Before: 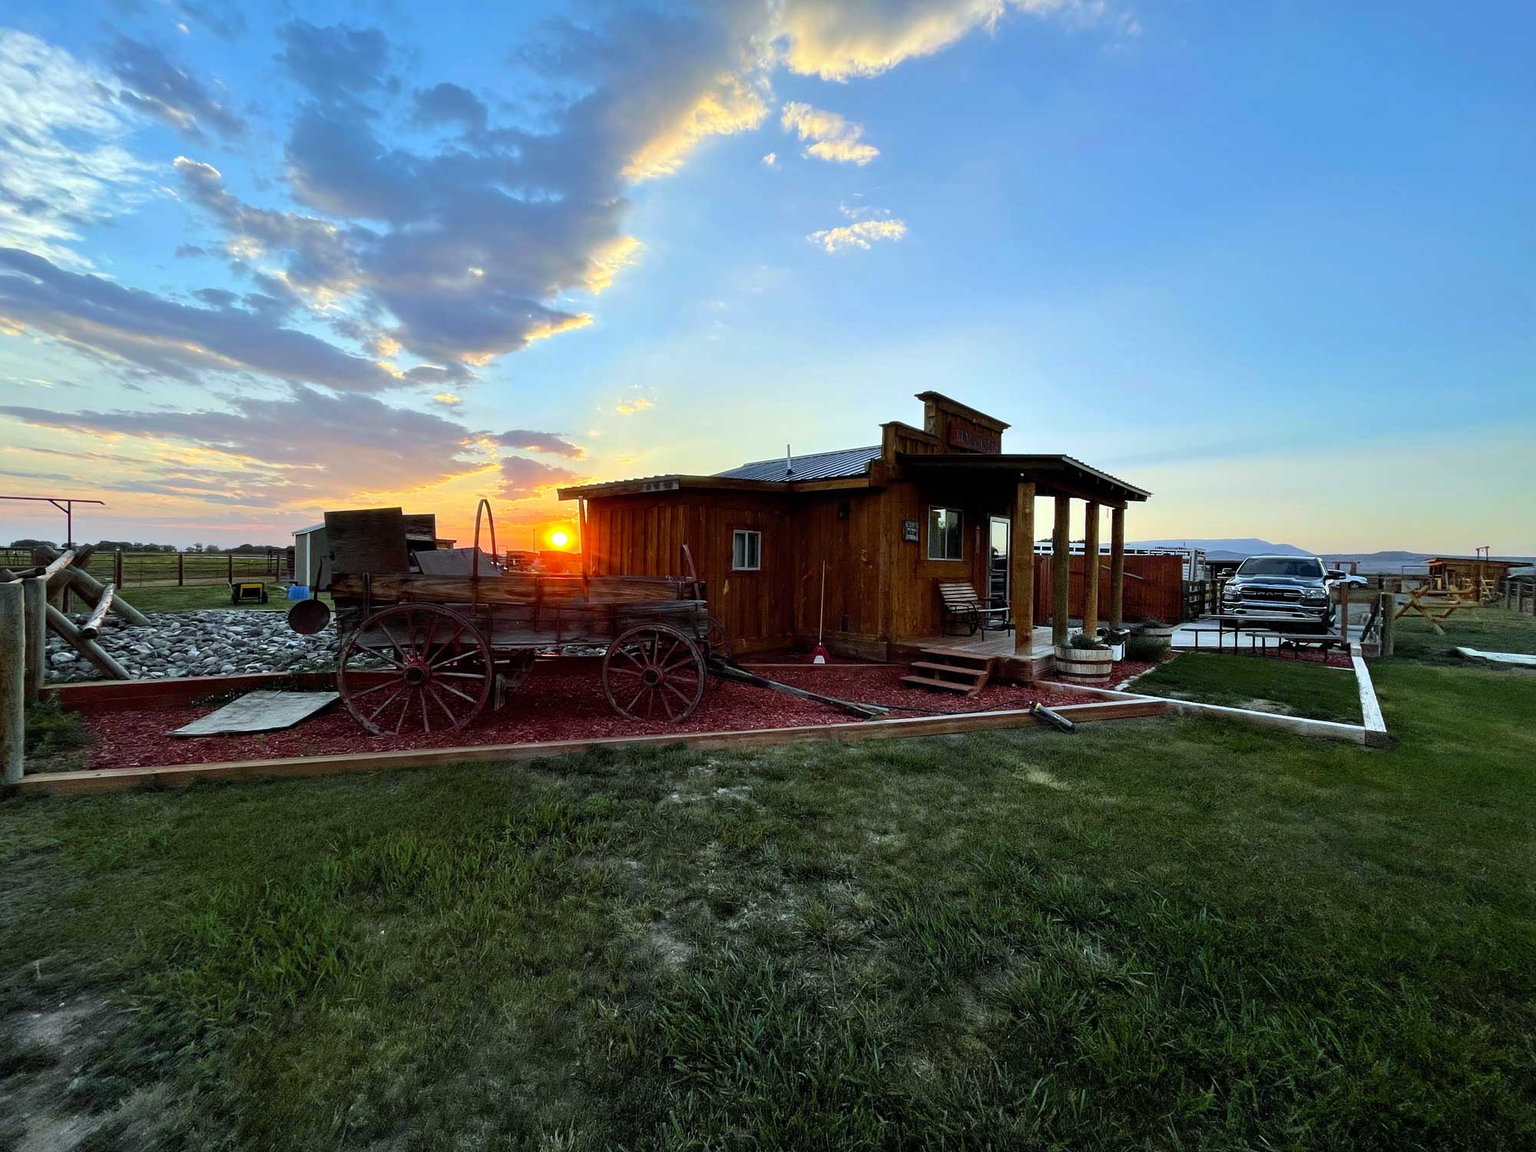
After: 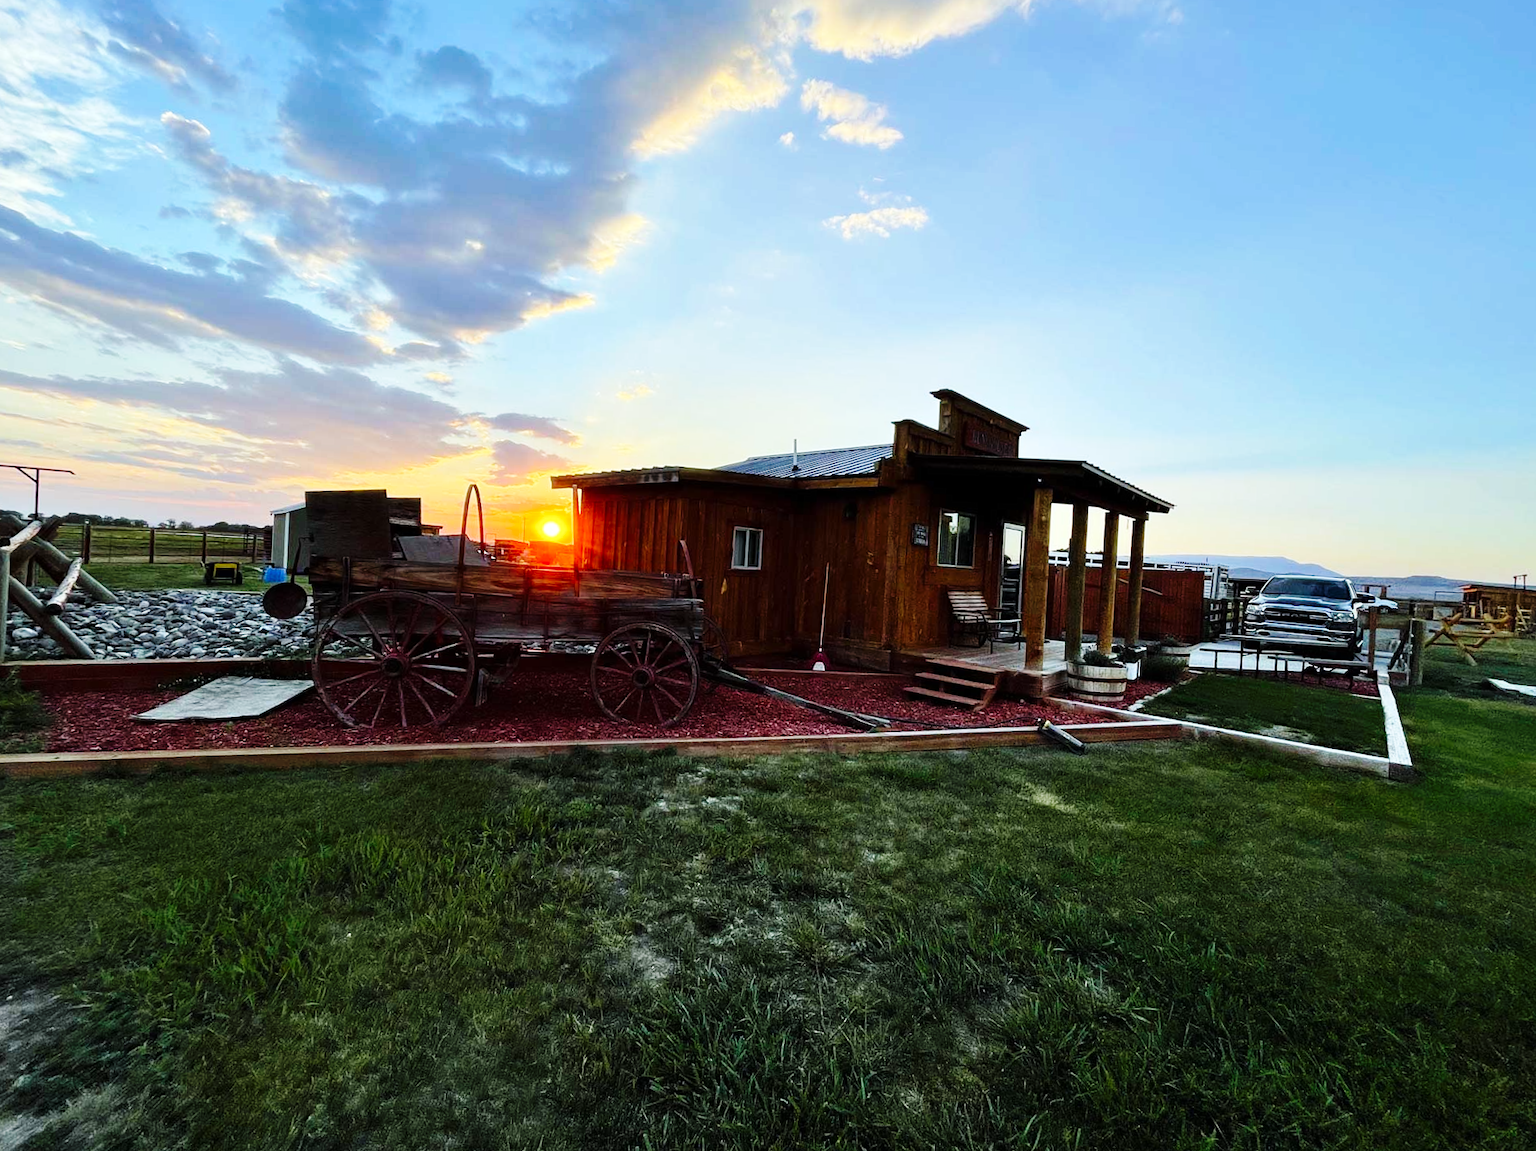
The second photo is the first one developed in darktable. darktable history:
base curve: curves: ch0 [(0, 0) (0.032, 0.025) (0.121, 0.166) (0.206, 0.329) (0.605, 0.79) (1, 1)], preserve colors none
crop and rotate: angle -2.21°
